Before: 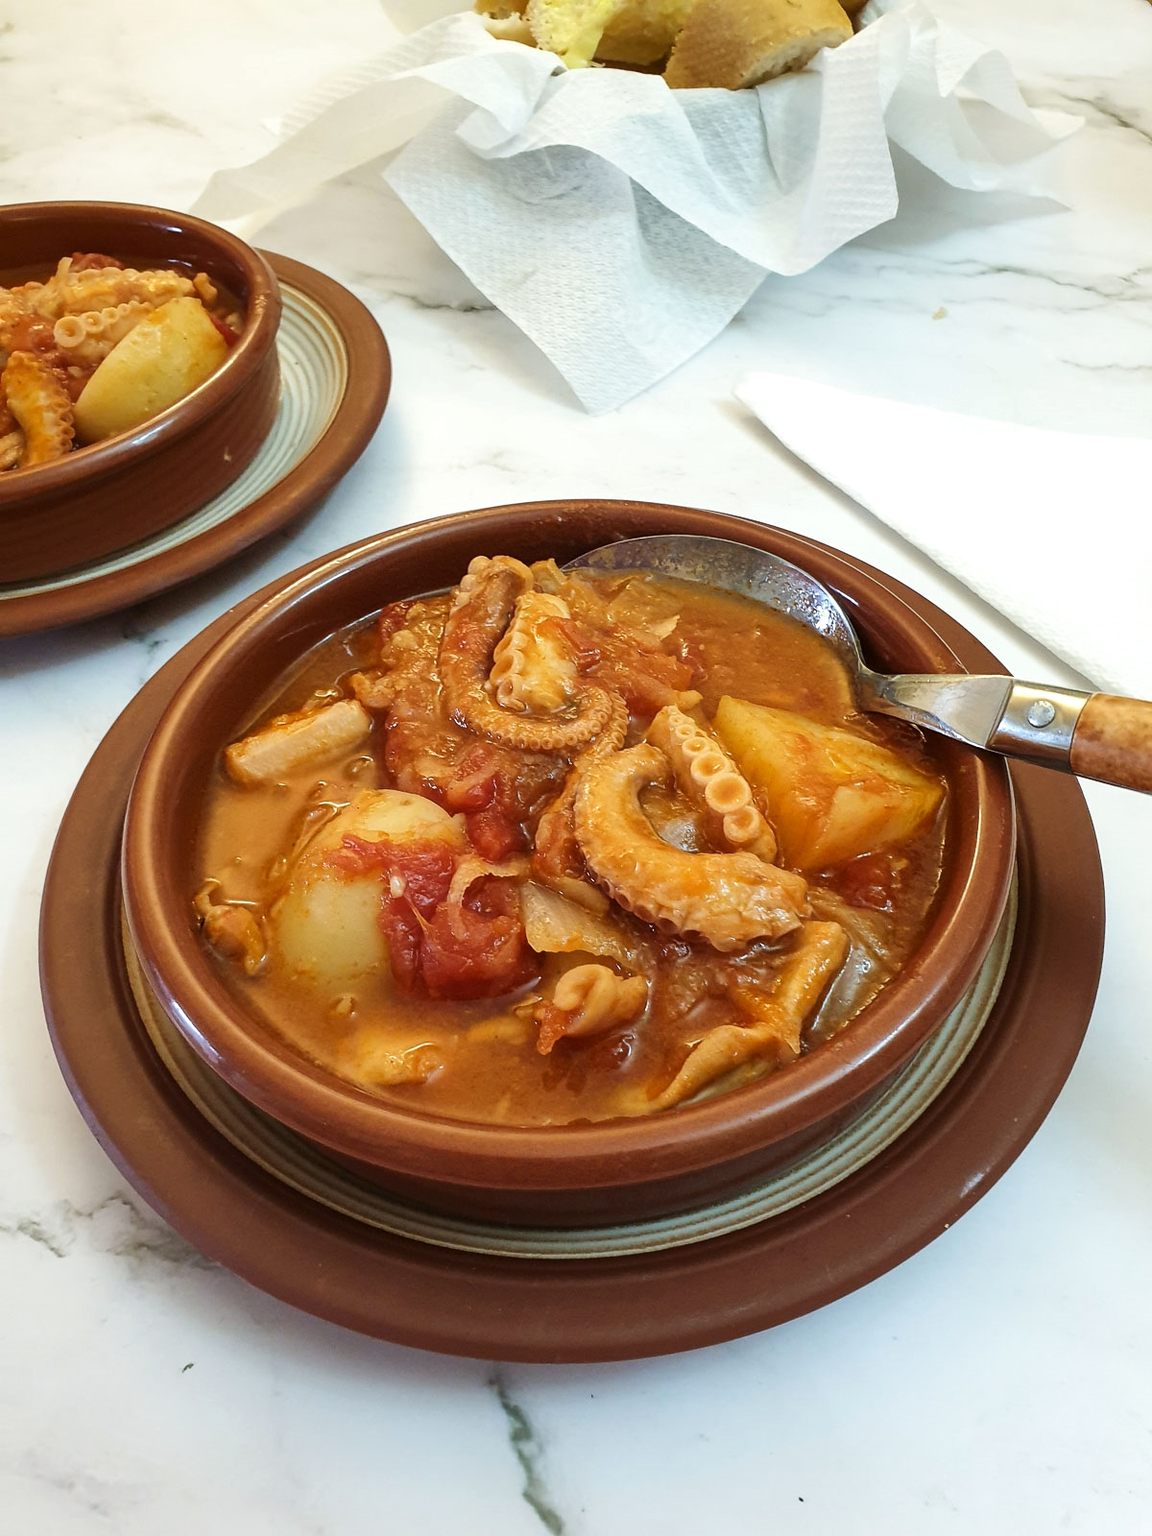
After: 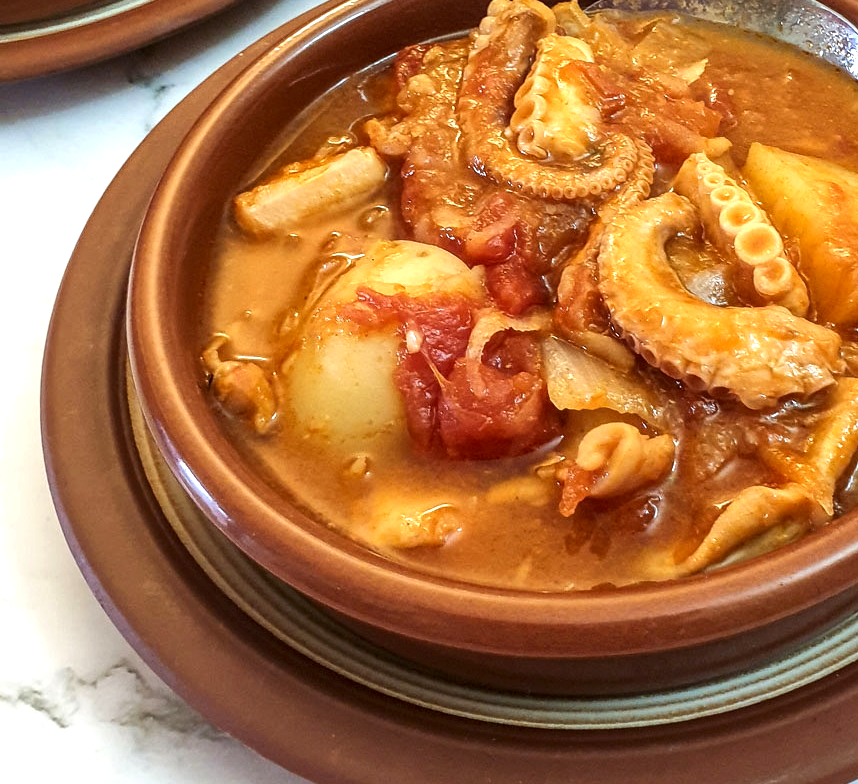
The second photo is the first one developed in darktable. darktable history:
crop: top 36.413%, right 28.287%, bottom 14.585%
exposure: black level correction 0.001, exposure 0.499 EV, compensate highlight preservation false
local contrast: on, module defaults
tone equalizer: edges refinement/feathering 500, mask exposure compensation -1.57 EV, preserve details no
